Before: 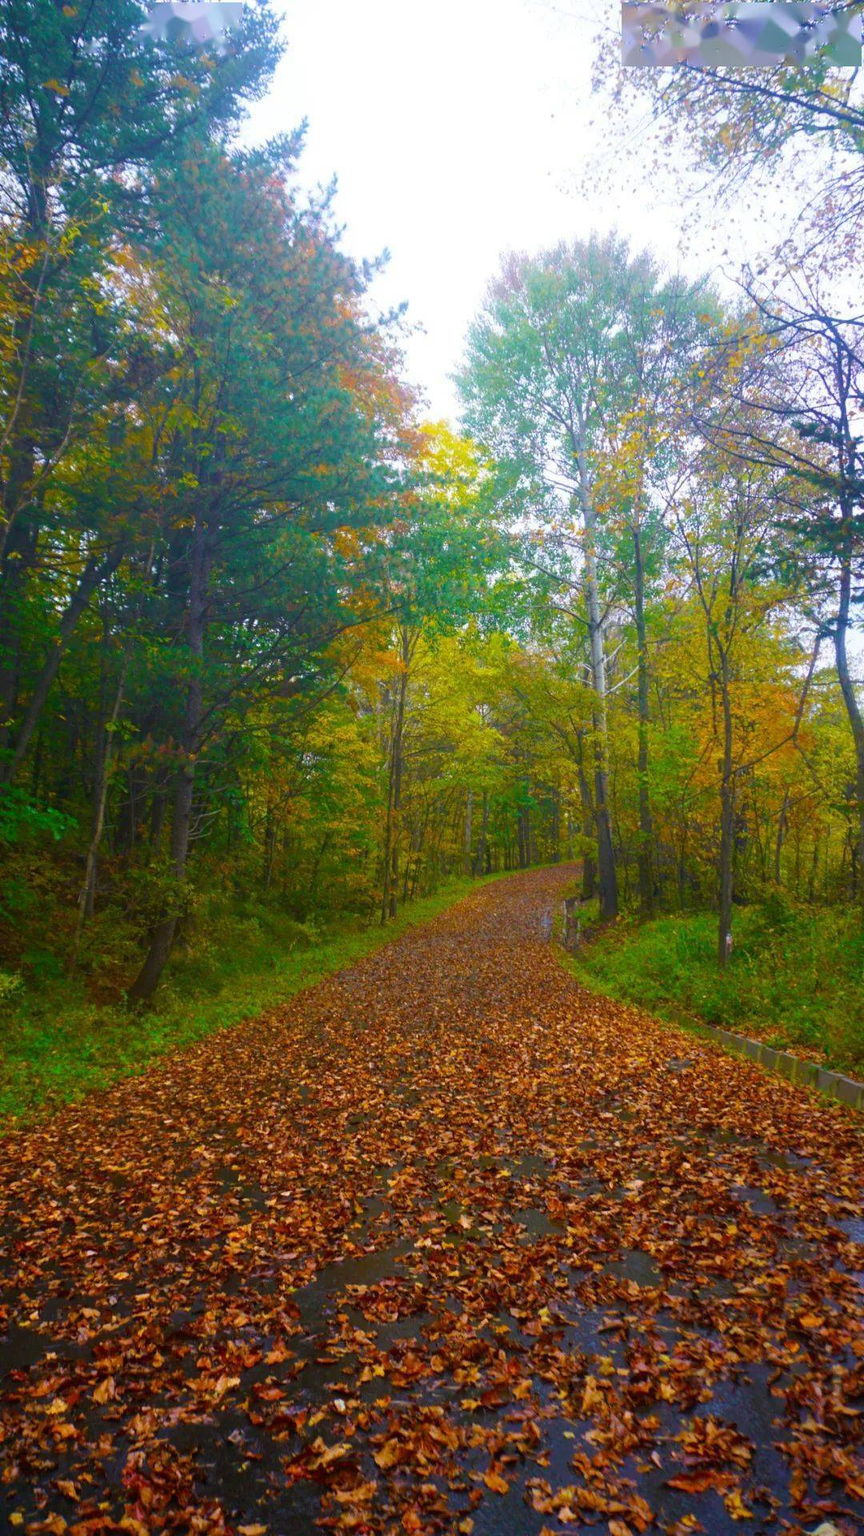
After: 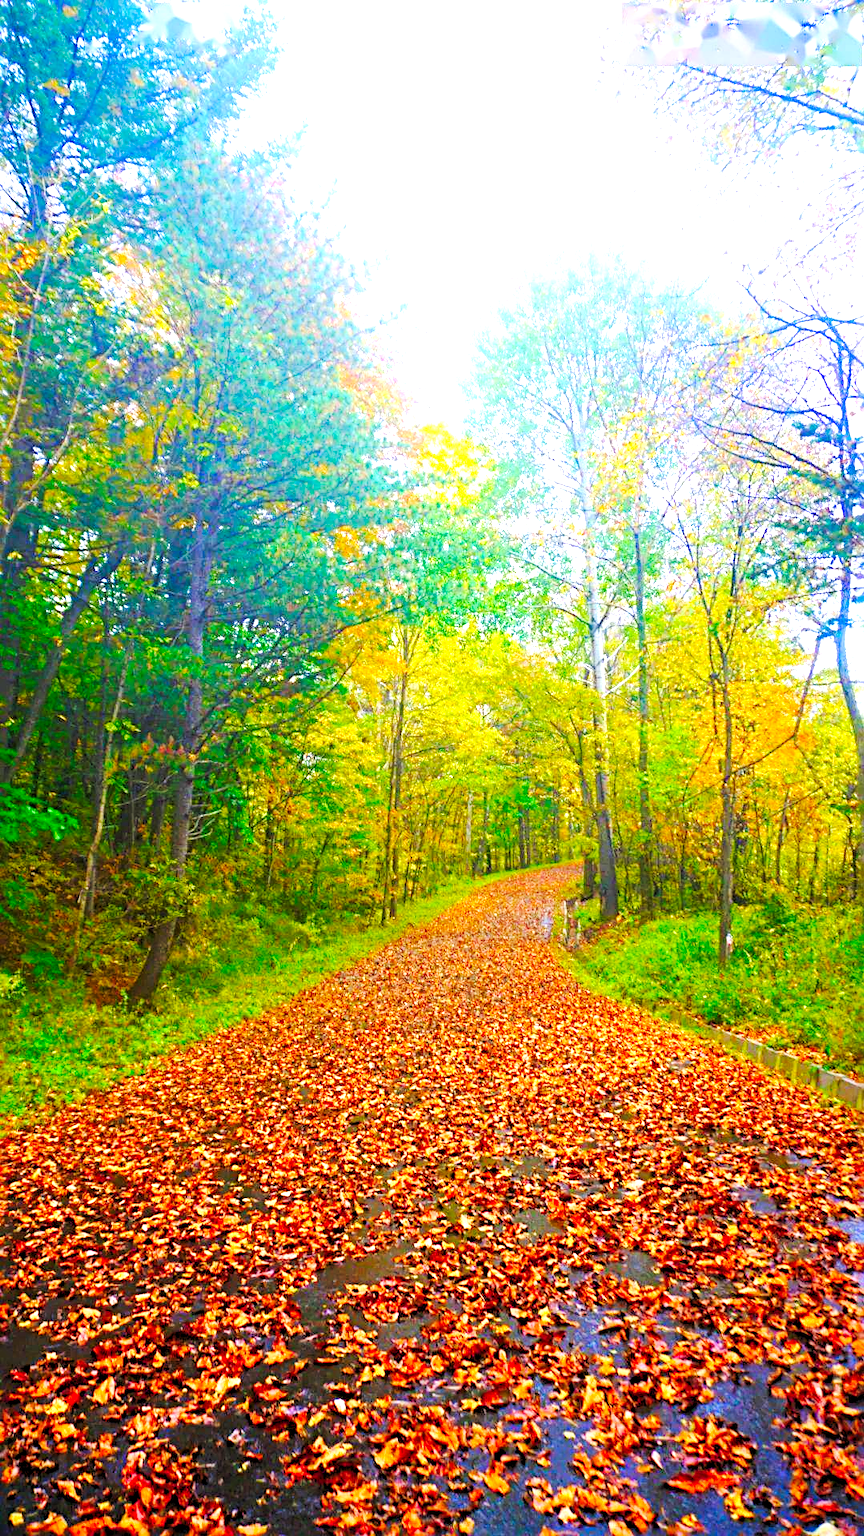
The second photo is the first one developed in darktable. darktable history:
base curve: curves: ch0 [(0, 0) (0.028, 0.03) (0.121, 0.232) (0.46, 0.748) (0.859, 0.968) (1, 1)], preserve colors none
levels: levels [0.036, 0.364, 0.827]
sharpen: radius 3.981
